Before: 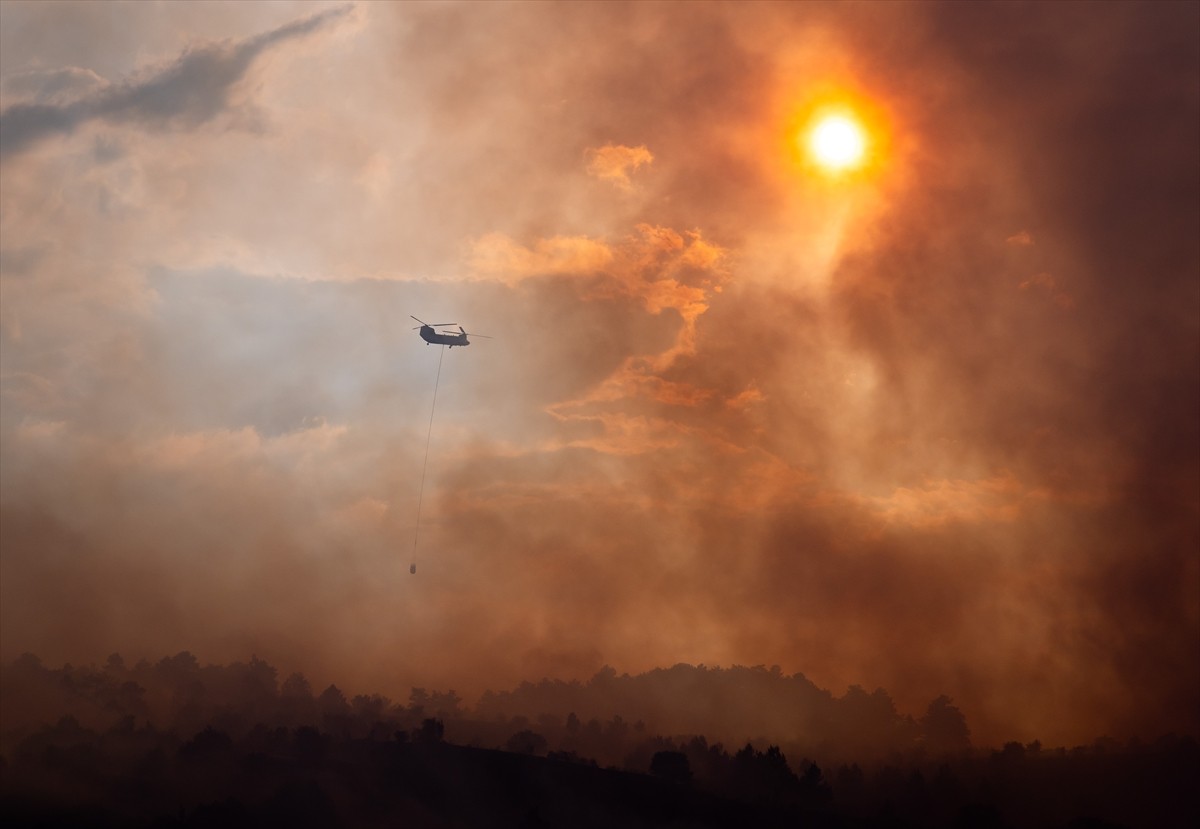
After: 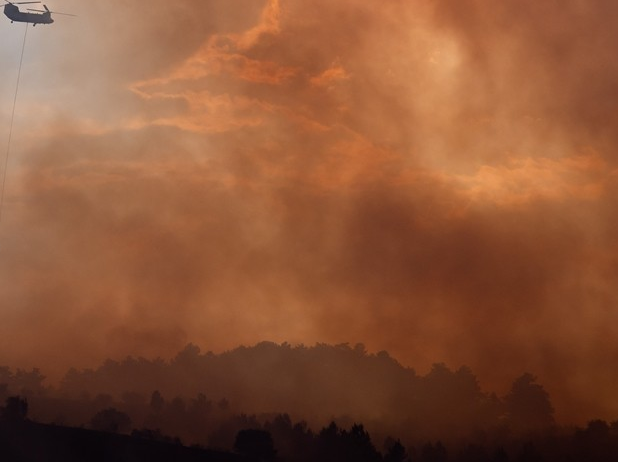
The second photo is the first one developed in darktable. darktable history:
crop: left 34.707%, top 38.851%, right 13.735%, bottom 5.373%
